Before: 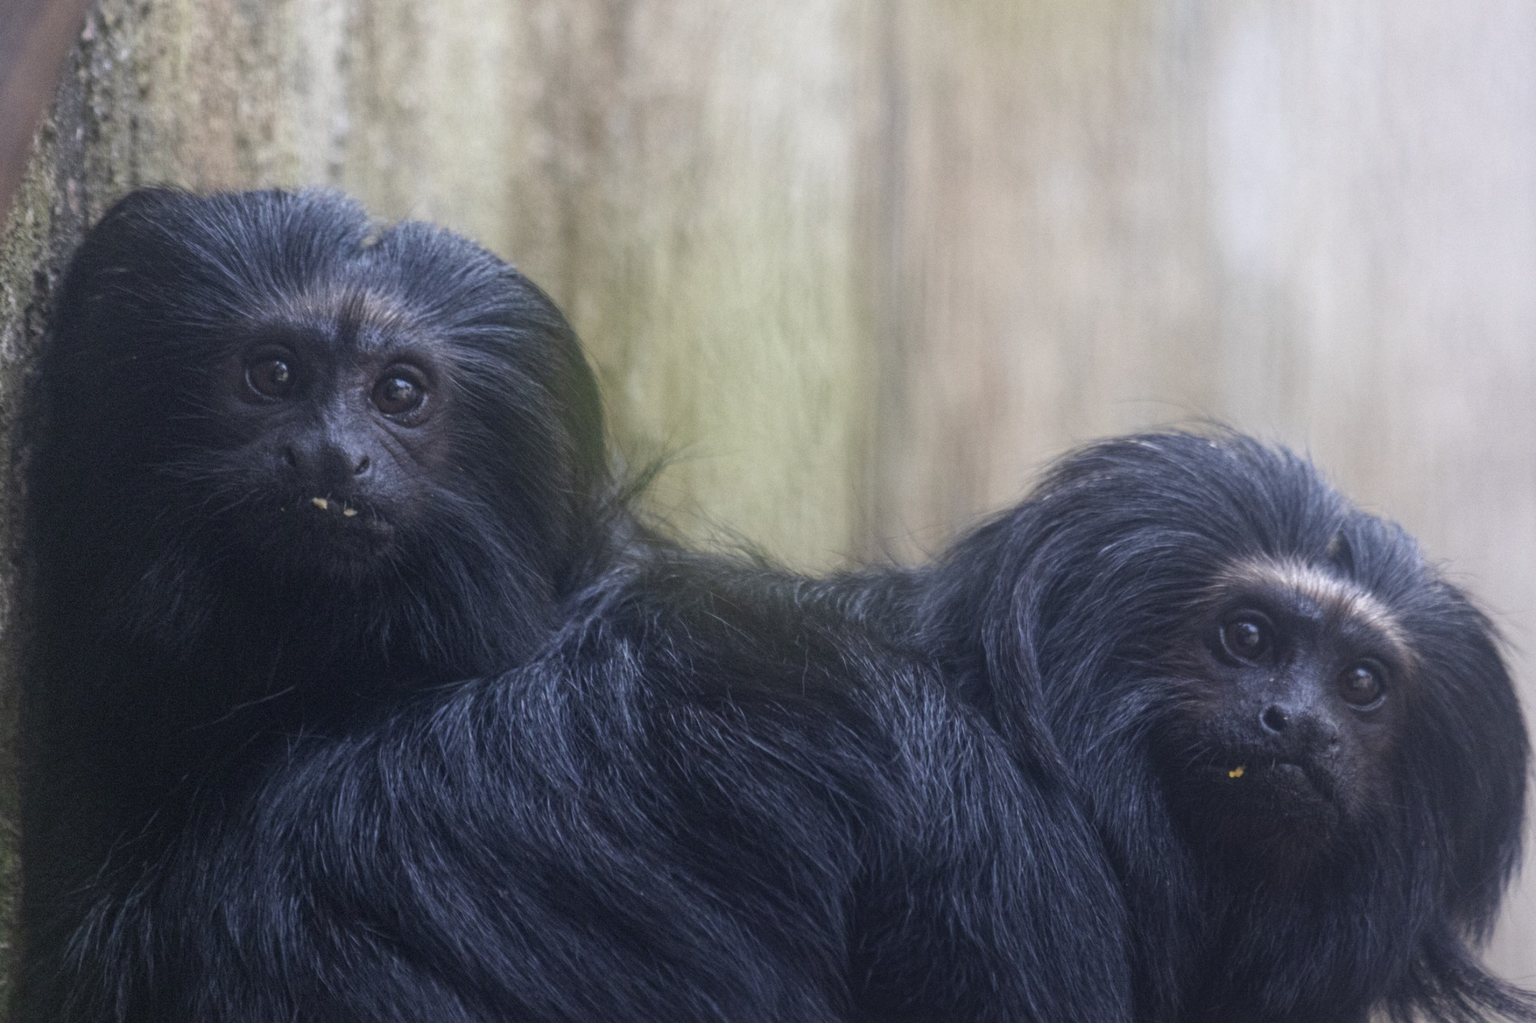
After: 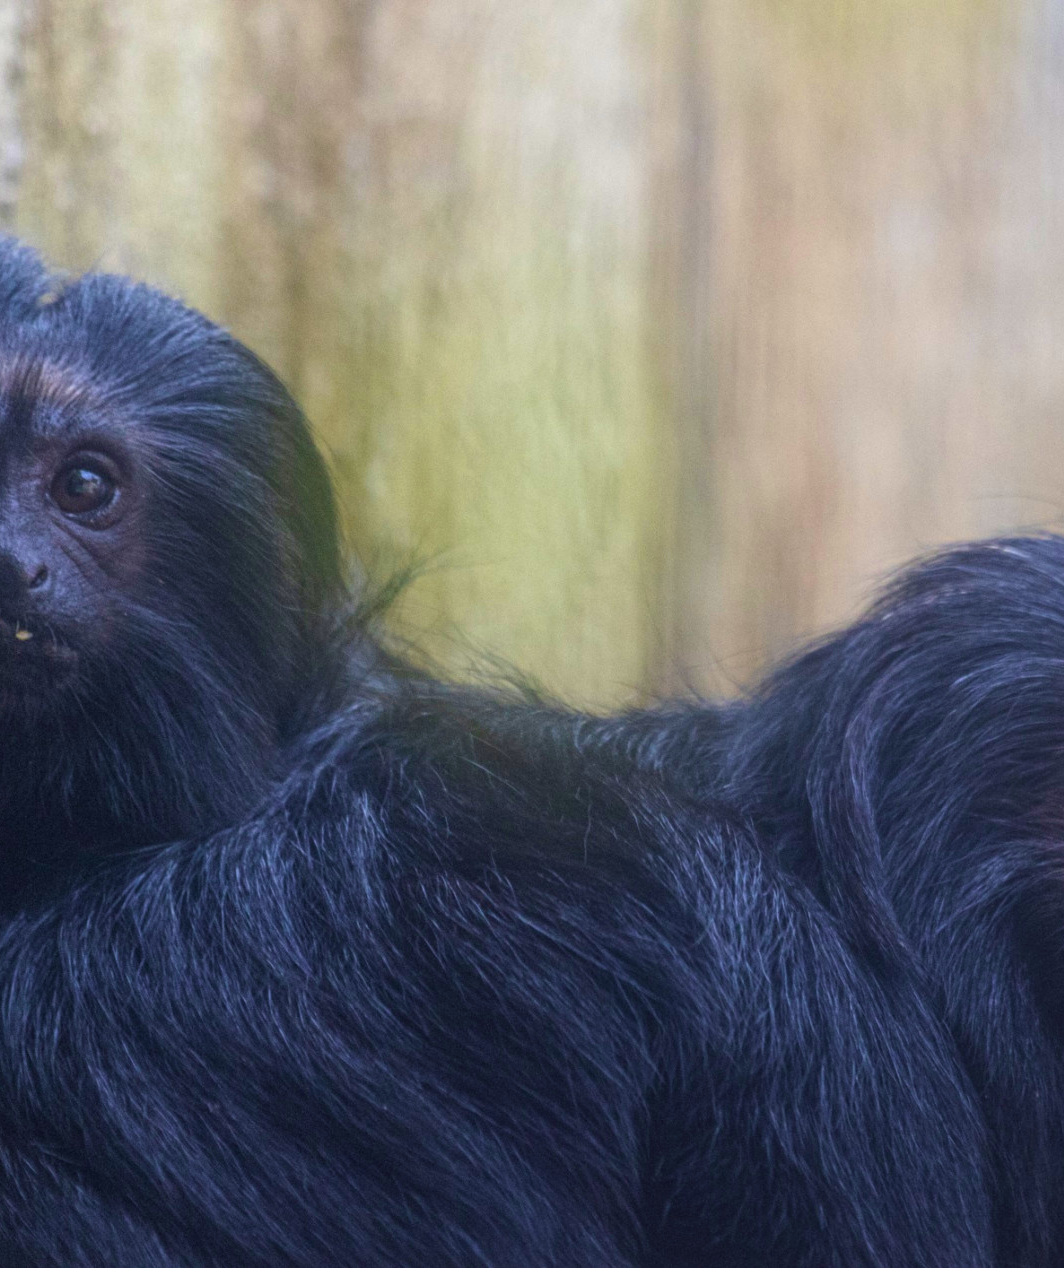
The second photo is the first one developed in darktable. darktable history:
crop: left 21.582%, right 22.501%
velvia: strength 74.05%
base curve: curves: ch0 [(0, 0) (0.989, 0.992)], preserve colors none
